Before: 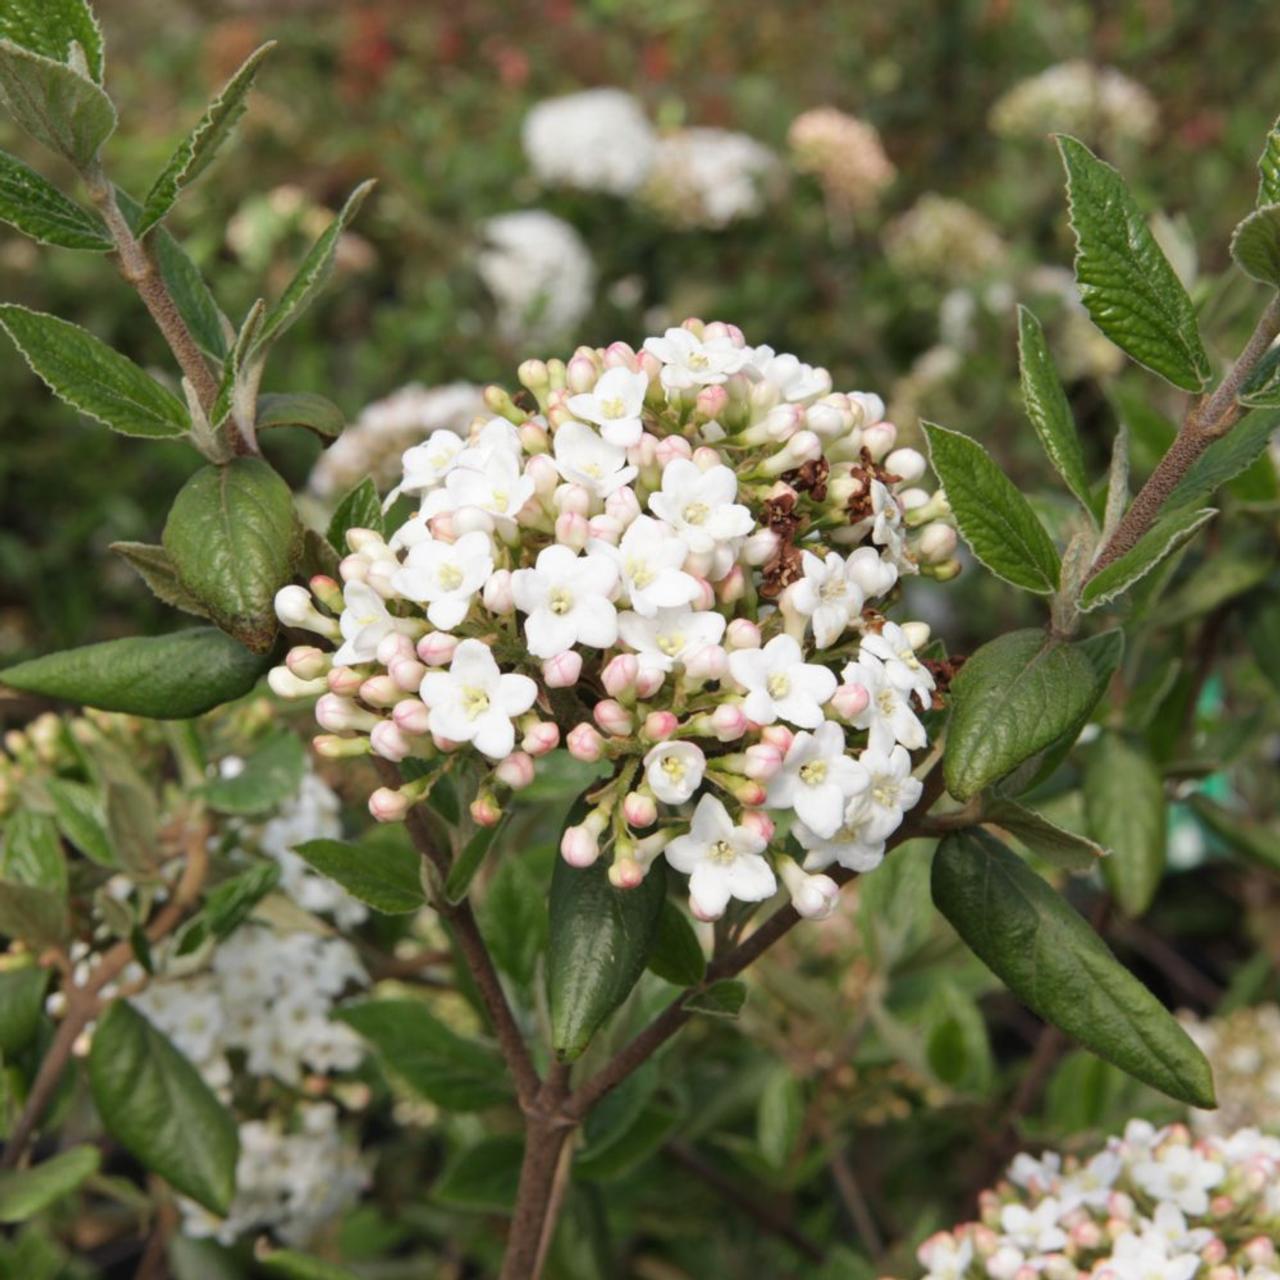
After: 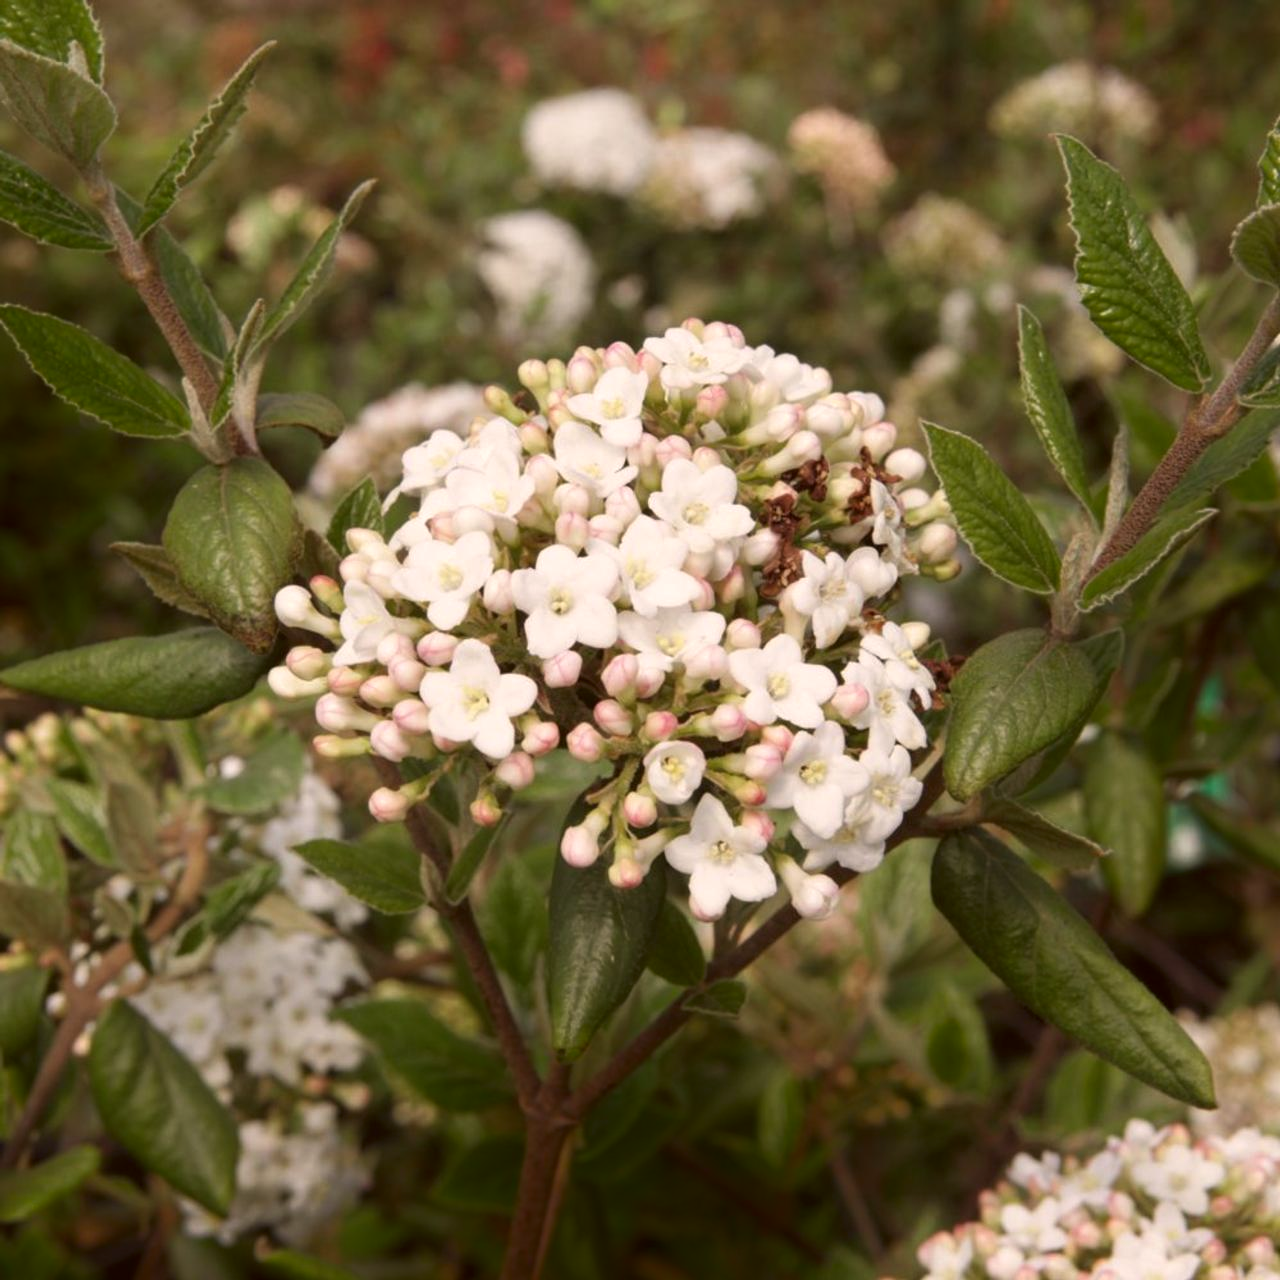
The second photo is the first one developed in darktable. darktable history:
shadows and highlights: shadows -86.81, highlights -35.76, shadows color adjustment 99.14%, highlights color adjustment 0.084%, soften with gaussian
color correction: highlights a* 6.45, highlights b* 8.3, shadows a* 6.07, shadows b* 7.29, saturation 0.876
